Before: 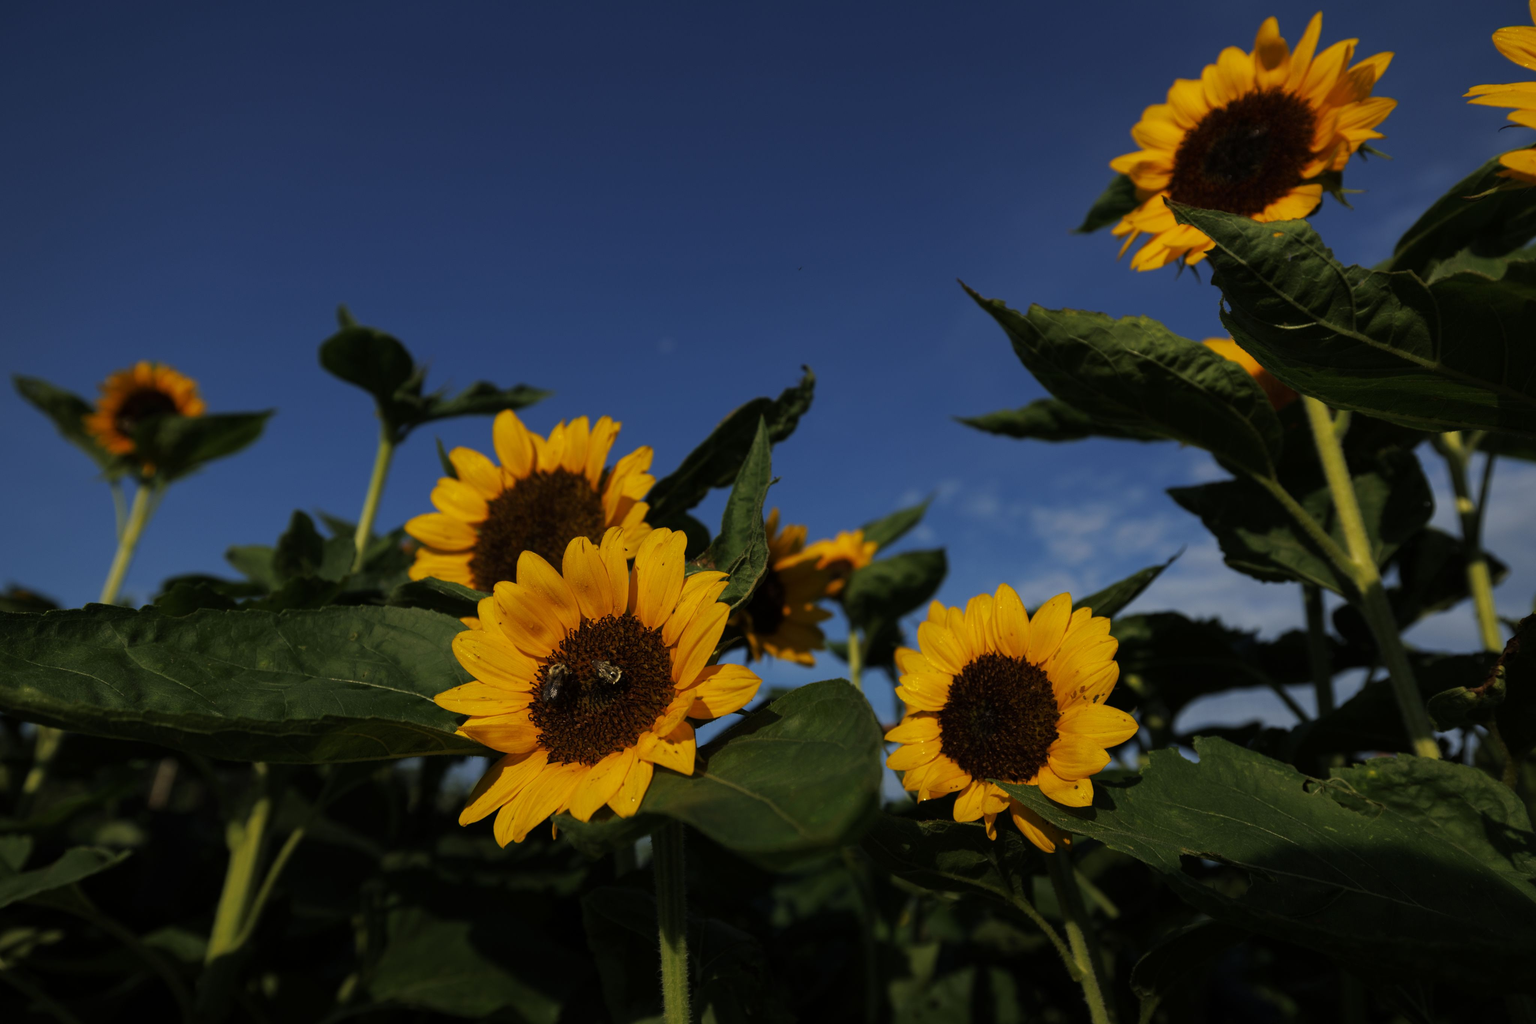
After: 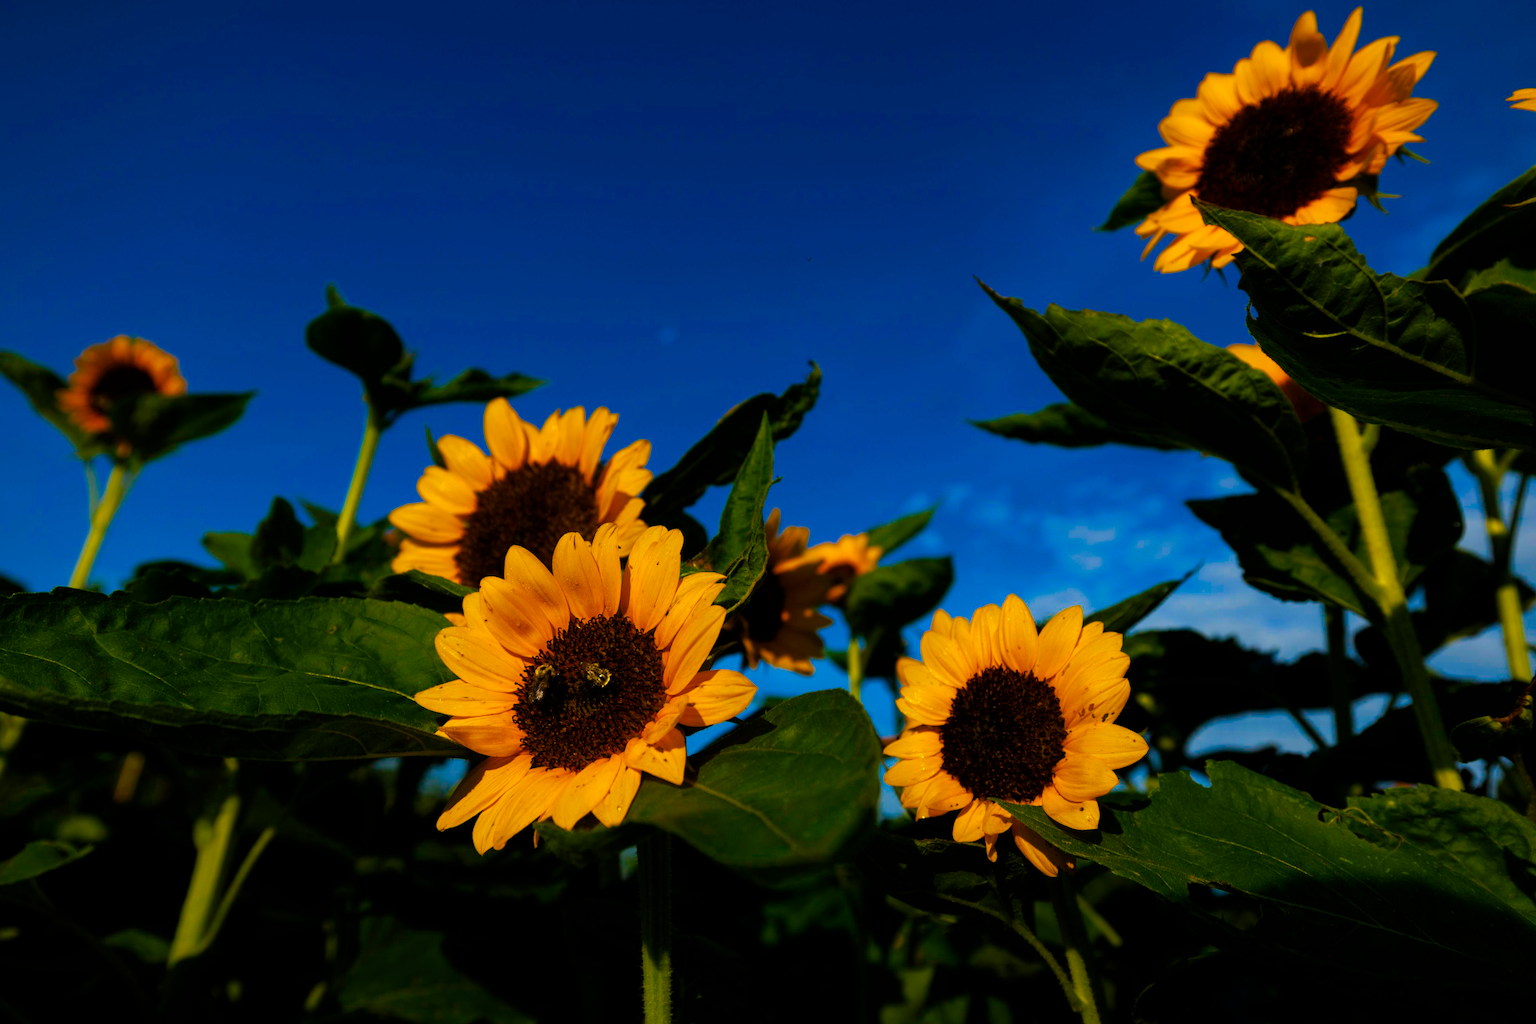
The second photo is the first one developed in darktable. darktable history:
crop and rotate: angle -1.69°
color balance rgb: linear chroma grading › shadows 10%, linear chroma grading › highlights 10%, linear chroma grading › global chroma 15%, linear chroma grading › mid-tones 15%, perceptual saturation grading › global saturation 40%, perceptual saturation grading › highlights -25%, perceptual saturation grading › mid-tones 35%, perceptual saturation grading › shadows 35%, perceptual brilliance grading › global brilliance 11.29%, global vibrance 11.29%
